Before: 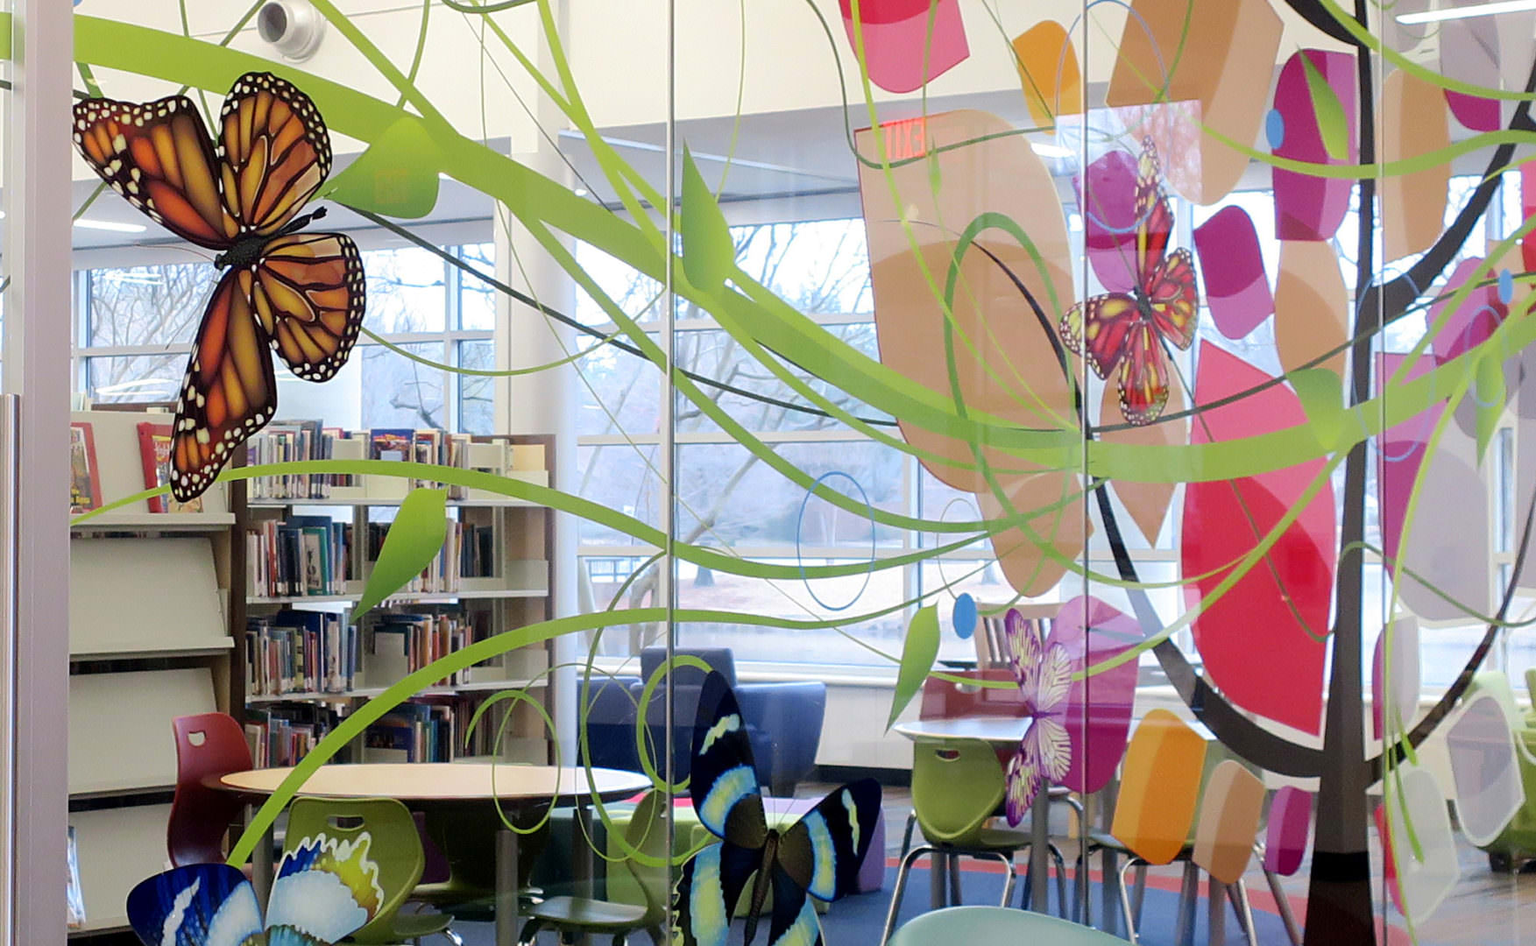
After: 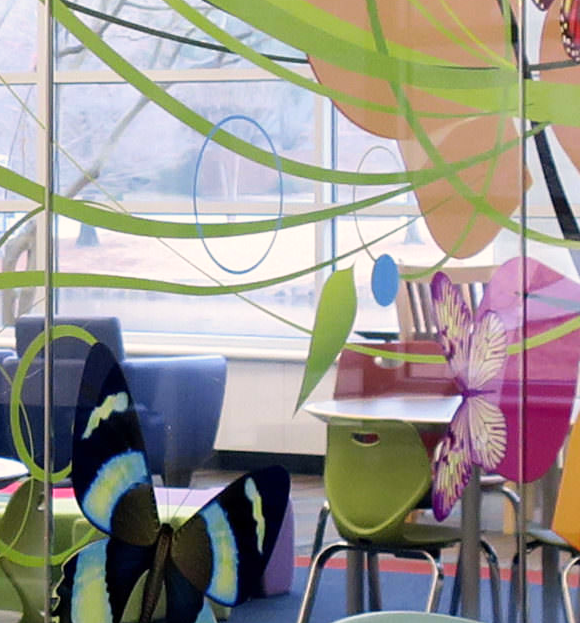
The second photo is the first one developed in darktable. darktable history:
tone curve: curves: ch0 [(0, 0) (0.003, 0.003) (0.011, 0.011) (0.025, 0.026) (0.044, 0.046) (0.069, 0.072) (0.1, 0.103) (0.136, 0.141) (0.177, 0.184) (0.224, 0.233) (0.277, 0.287) (0.335, 0.348) (0.399, 0.414) (0.468, 0.486) (0.543, 0.563) (0.623, 0.647) (0.709, 0.736) (0.801, 0.831) (0.898, 0.92) (1, 1)], preserve colors none
crop: left 40.878%, top 39.176%, right 25.993%, bottom 3.081%
color correction: highlights a* 3.84, highlights b* 5.07
